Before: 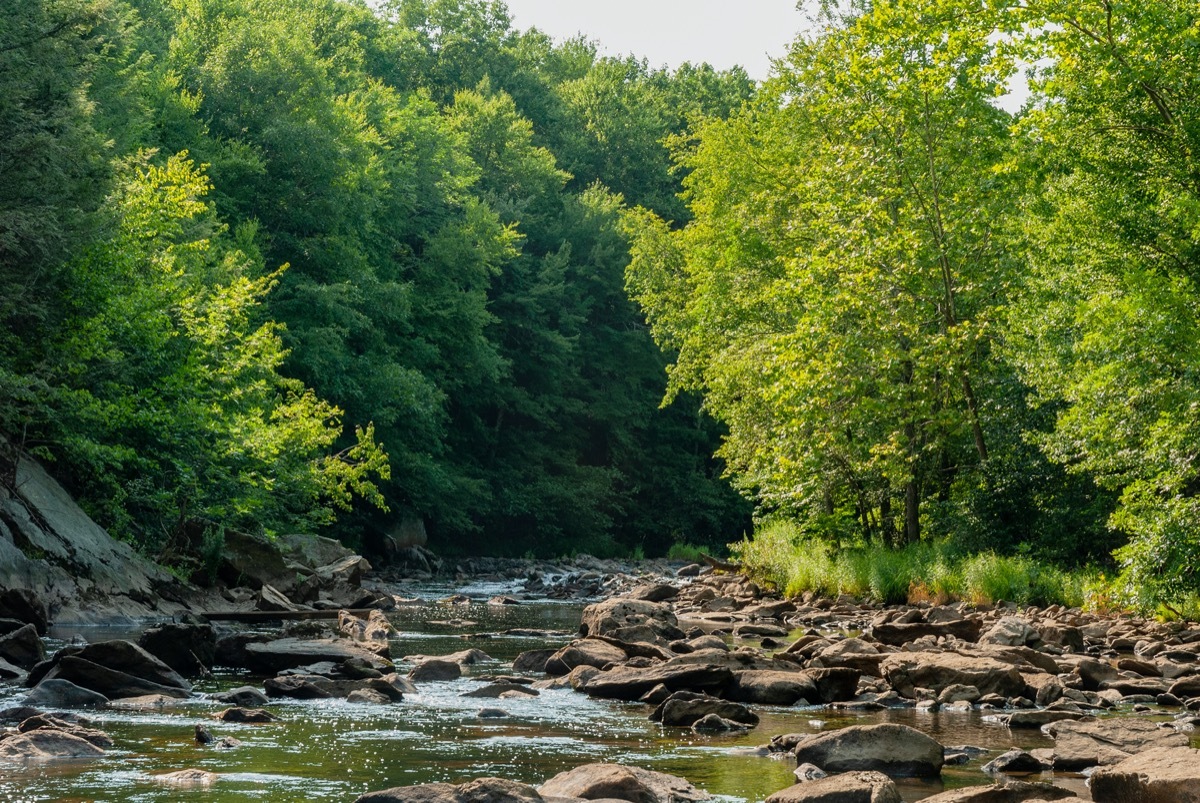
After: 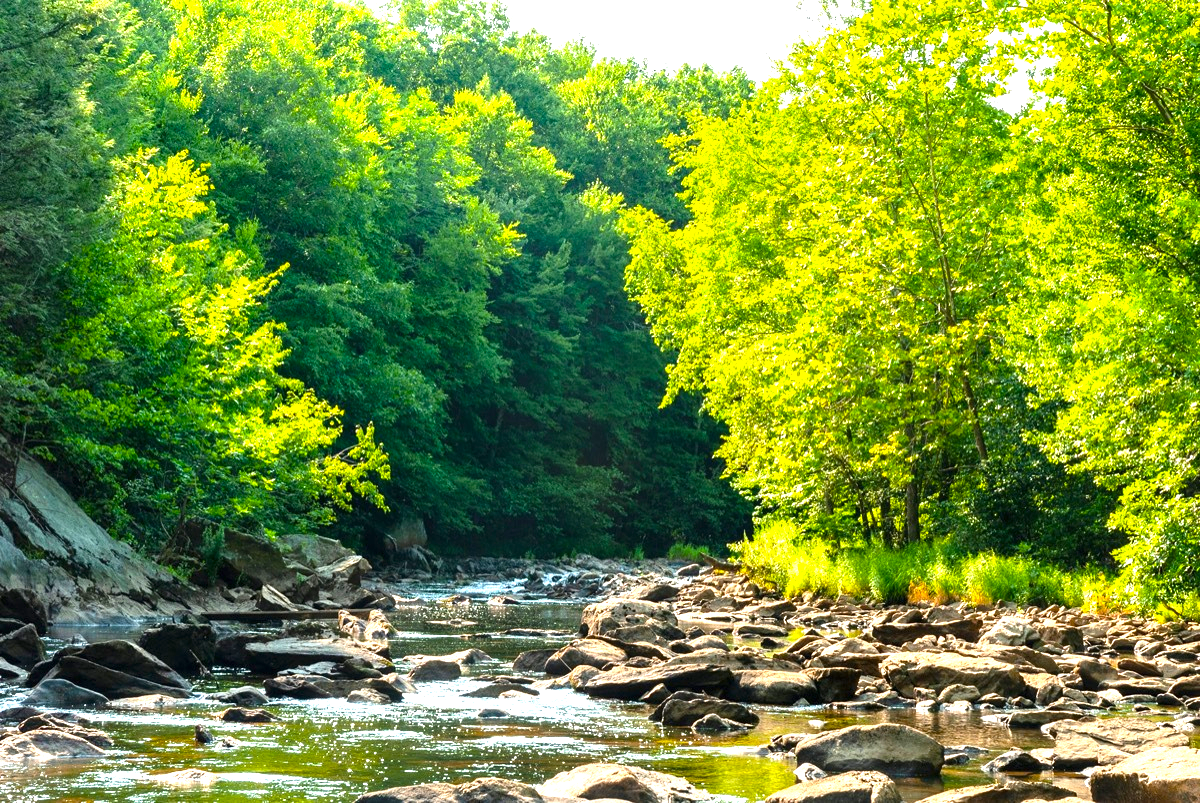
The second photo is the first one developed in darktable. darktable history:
color balance rgb: power › hue 62.25°, linear chroma grading › global chroma 0.471%, perceptual saturation grading › global saturation 34.017%, perceptual brilliance grading › global brilliance 1.465%, perceptual brilliance grading › highlights 8.235%, perceptual brilliance grading › shadows -3.485%
exposure: black level correction 0, exposure 1.2 EV, compensate exposure bias true, compensate highlight preservation false
